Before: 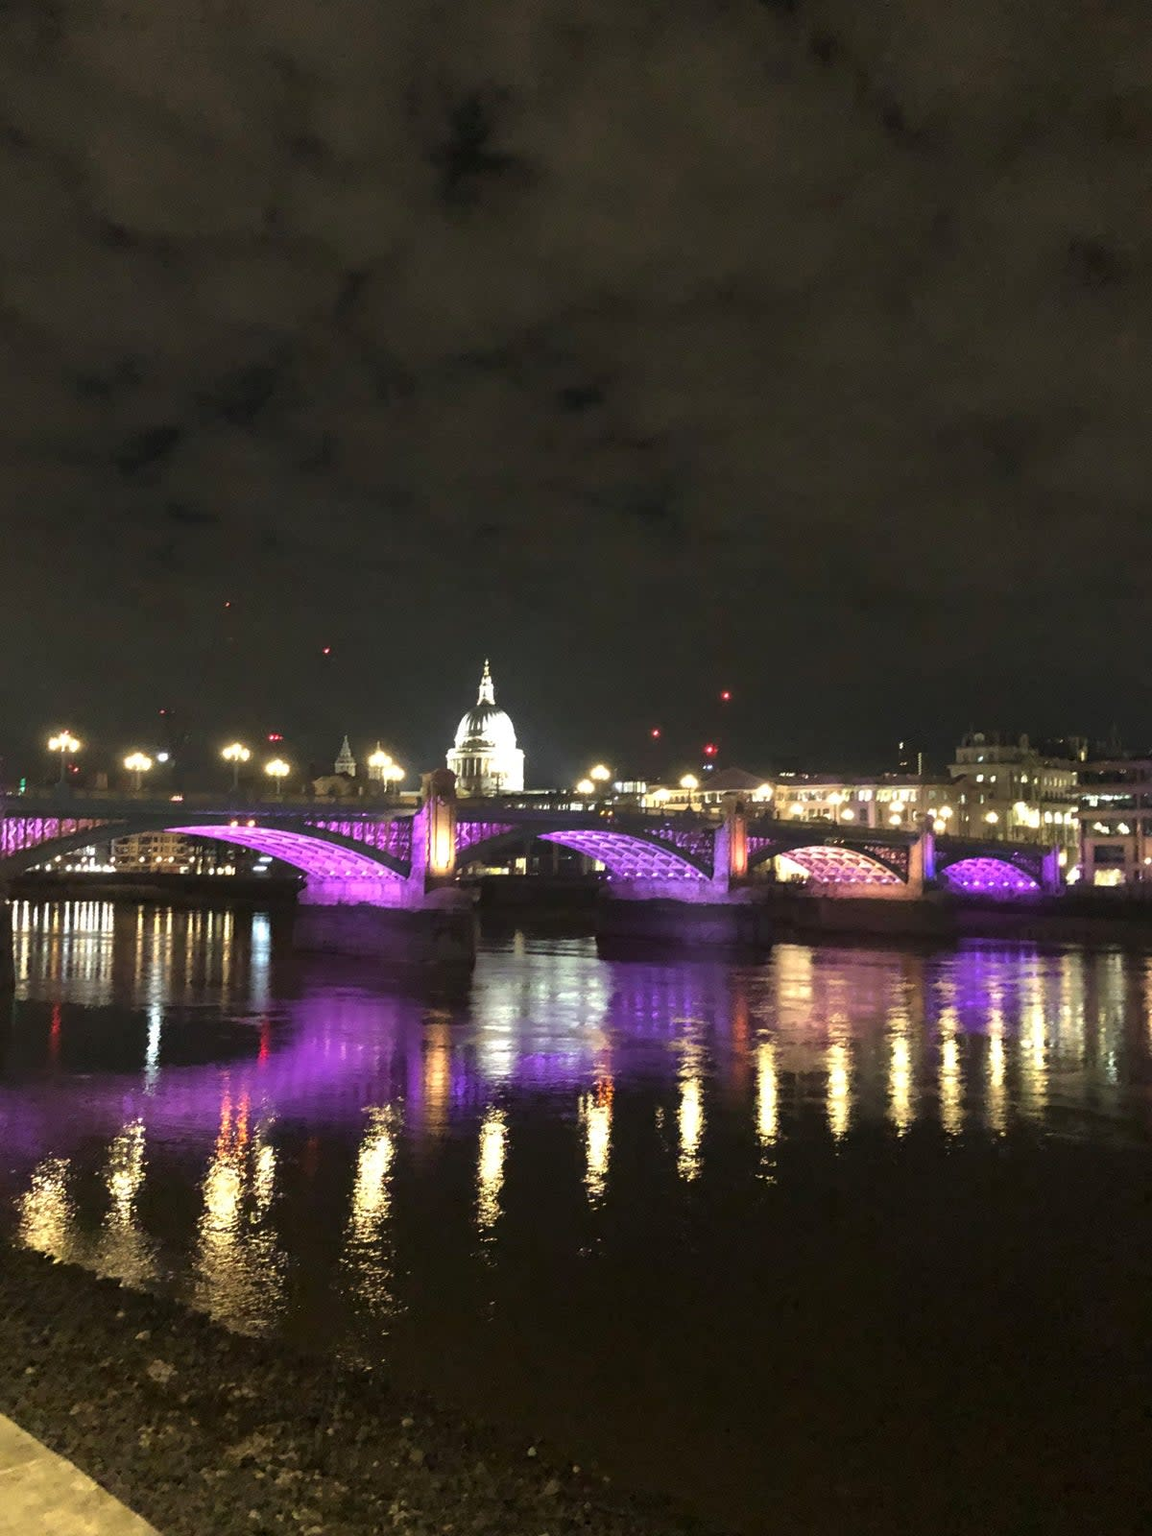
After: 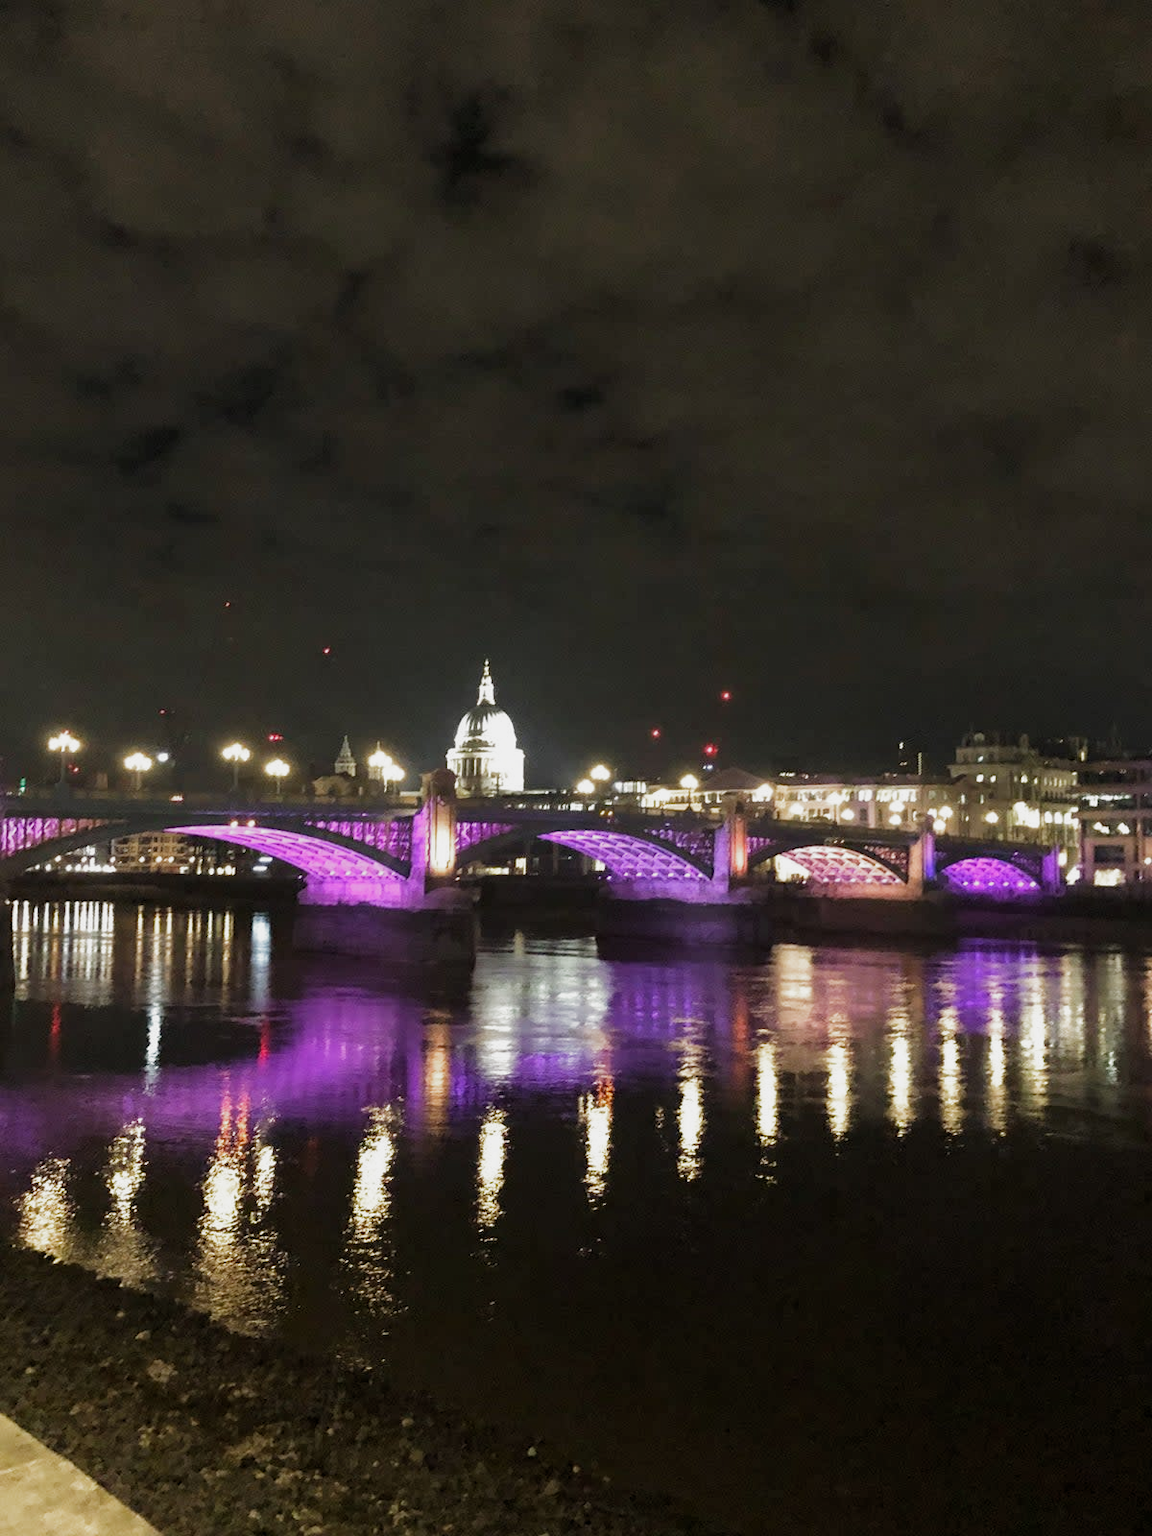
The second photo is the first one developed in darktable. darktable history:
filmic rgb: black relative exposure -16 EV, white relative exposure 2.91 EV, hardness 10, add noise in highlights 0.001, preserve chrominance no, color science v3 (2019), use custom middle-gray values true, contrast in highlights soft
levels: levels [0.016, 0.492, 0.969]
